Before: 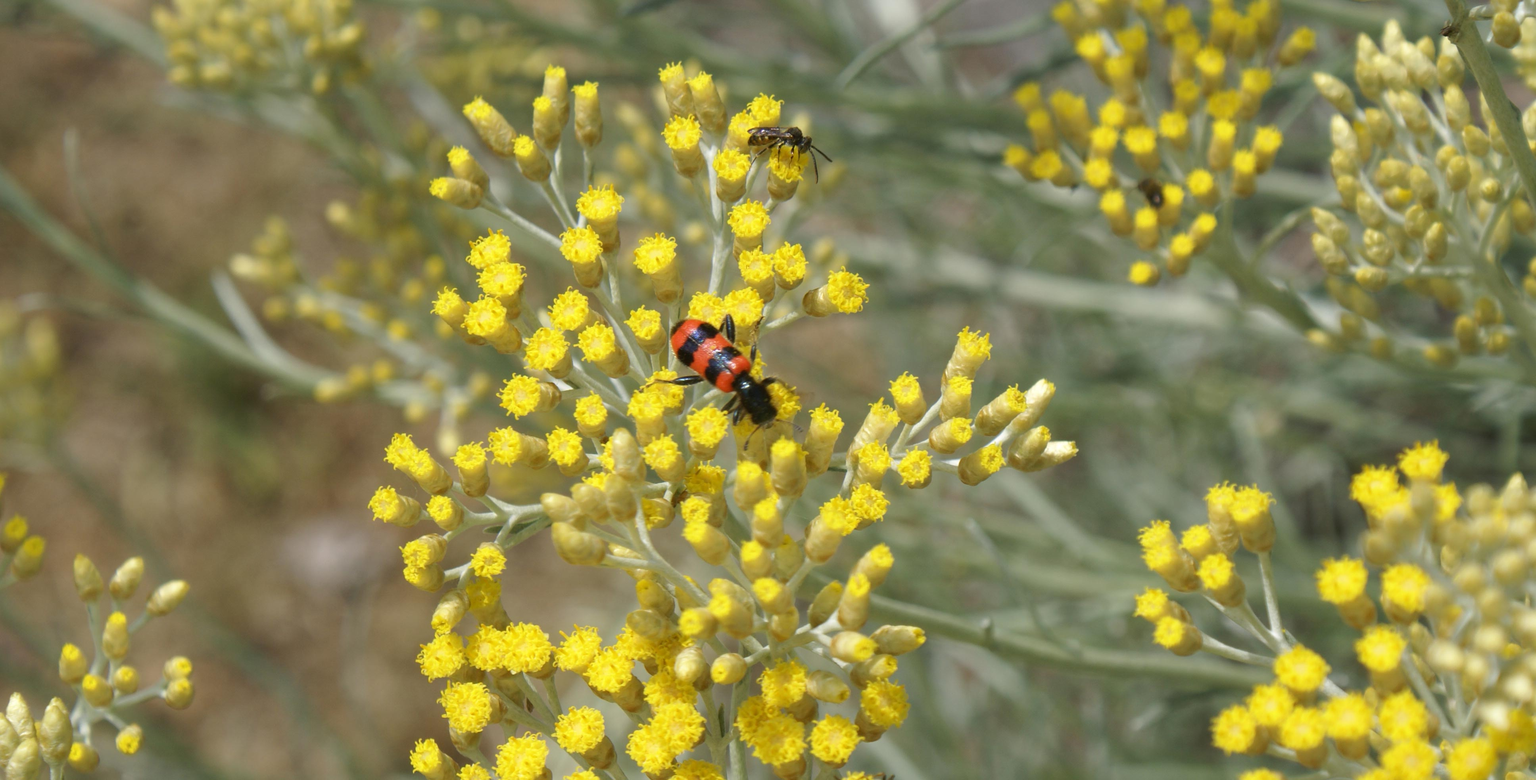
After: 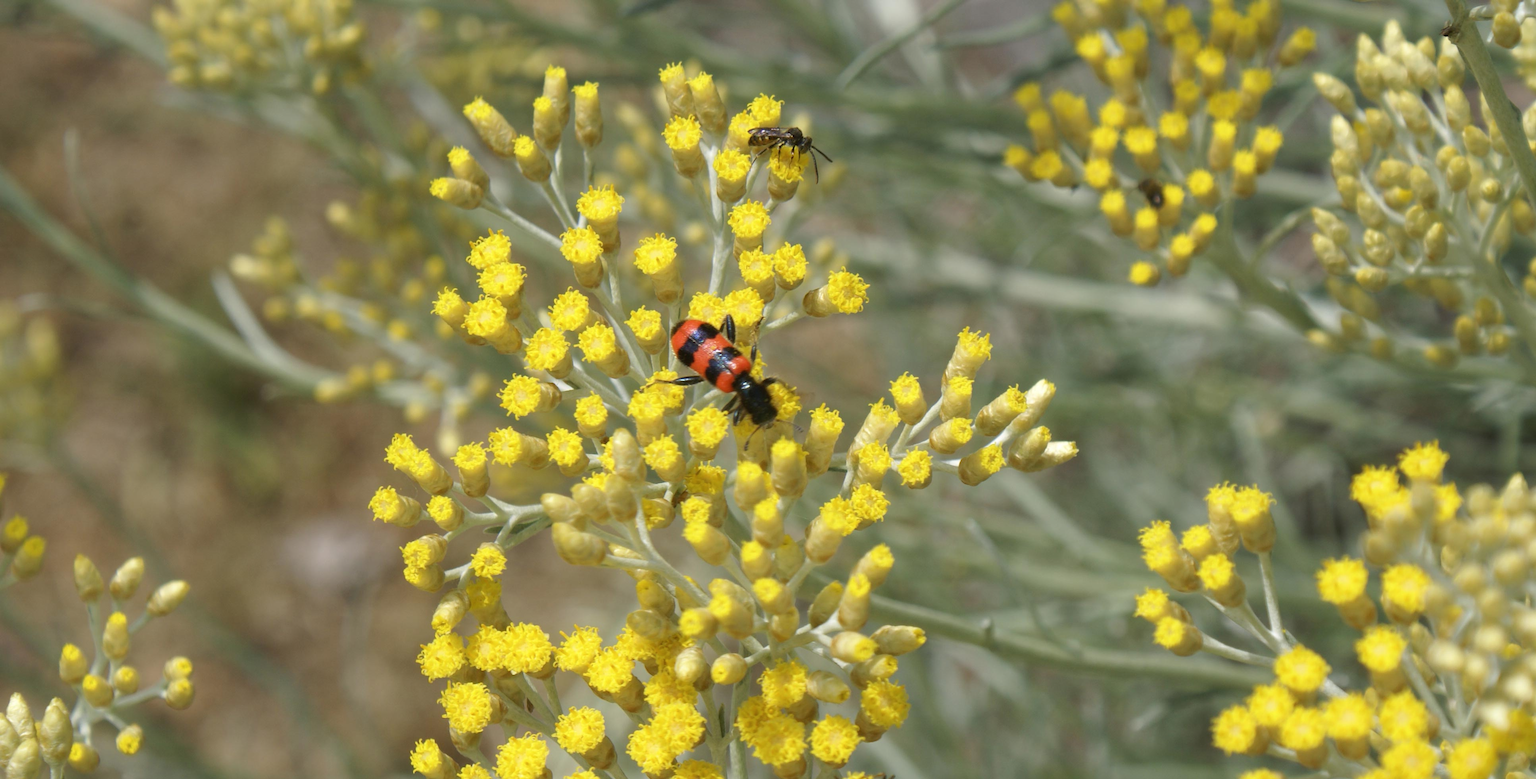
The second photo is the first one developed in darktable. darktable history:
contrast brightness saturation: saturation -0.029
